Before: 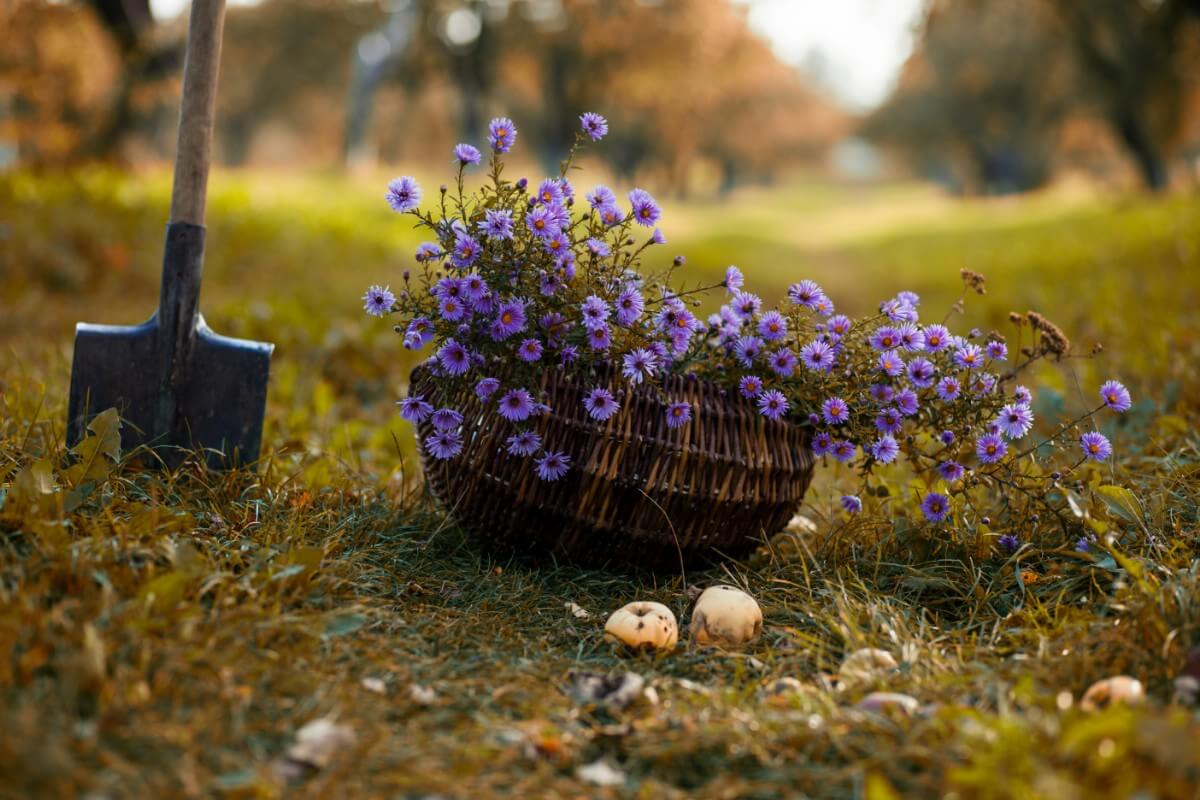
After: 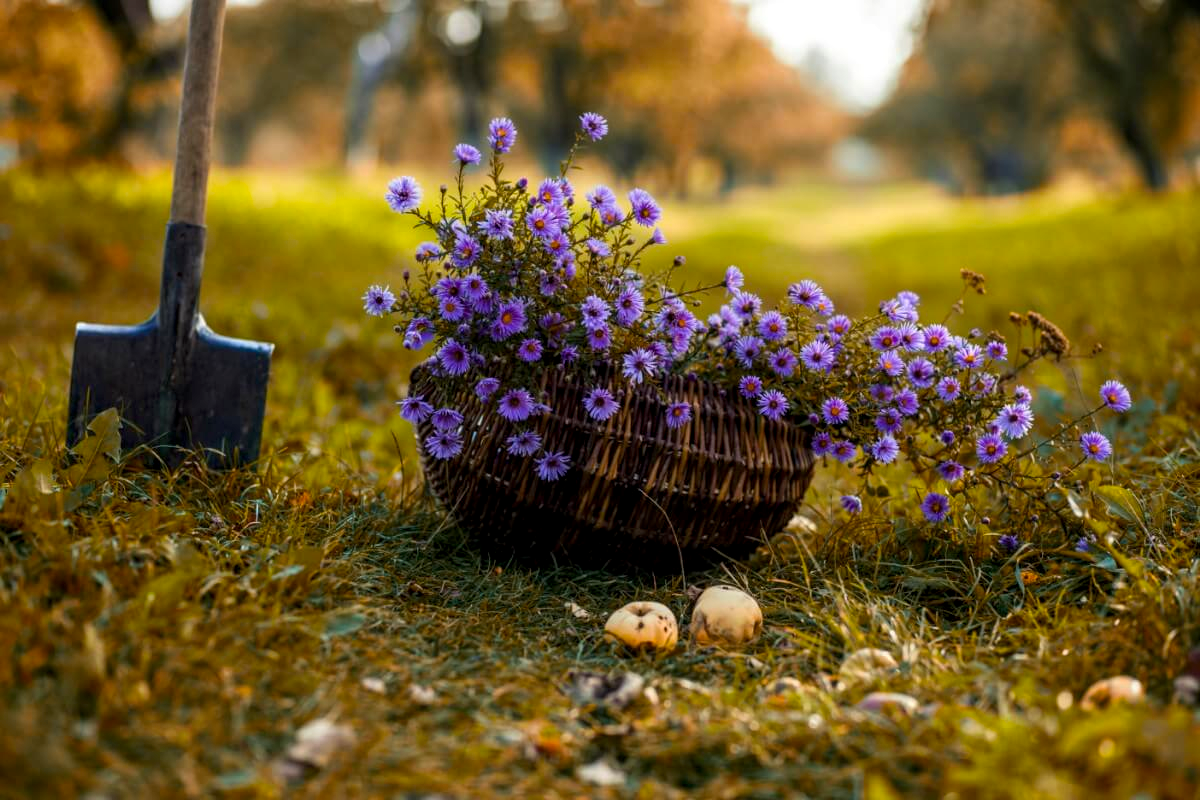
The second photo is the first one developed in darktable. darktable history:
local contrast: on, module defaults
color balance rgb: perceptual saturation grading › global saturation 14.997%, global vibrance 20.709%
